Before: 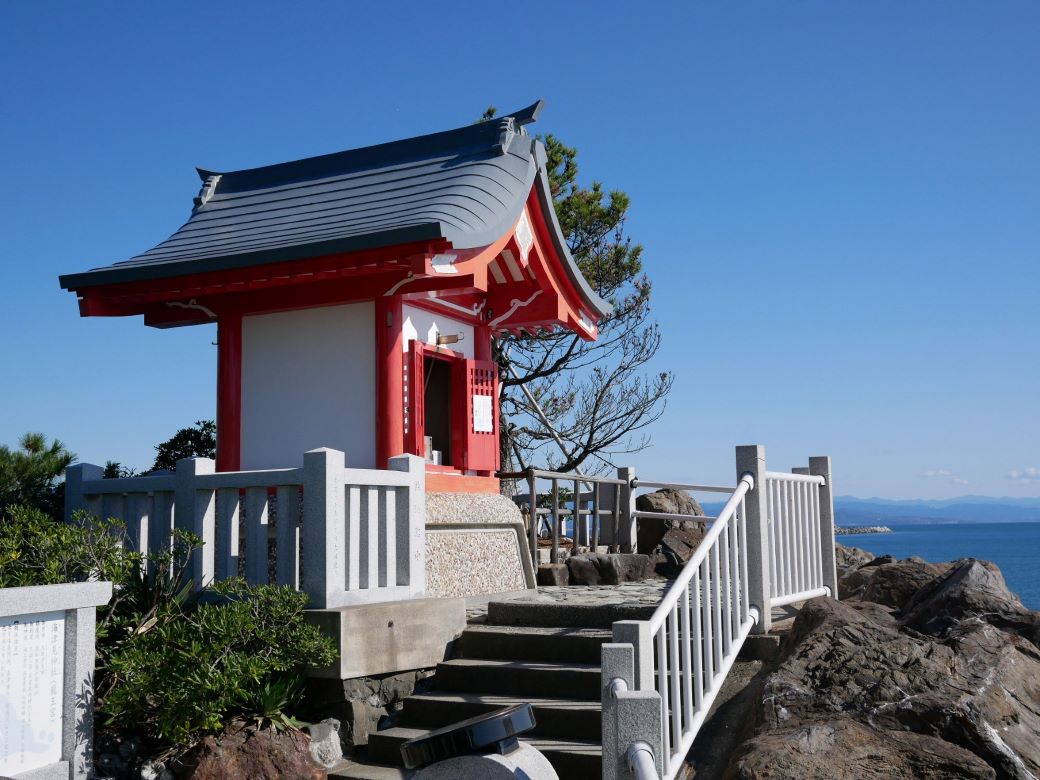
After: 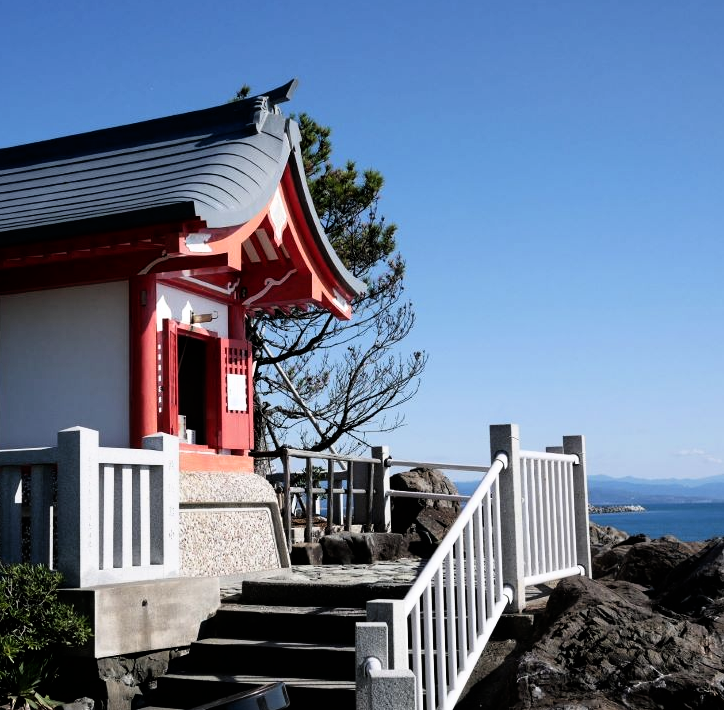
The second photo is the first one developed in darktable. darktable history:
crop and rotate: left 23.726%, top 2.778%, right 6.653%, bottom 6.075%
filmic rgb: black relative exposure -6.44 EV, white relative exposure 2.42 EV, target white luminance 99.948%, hardness 5.29, latitude 0.844%, contrast 1.415, highlights saturation mix 1.82%
